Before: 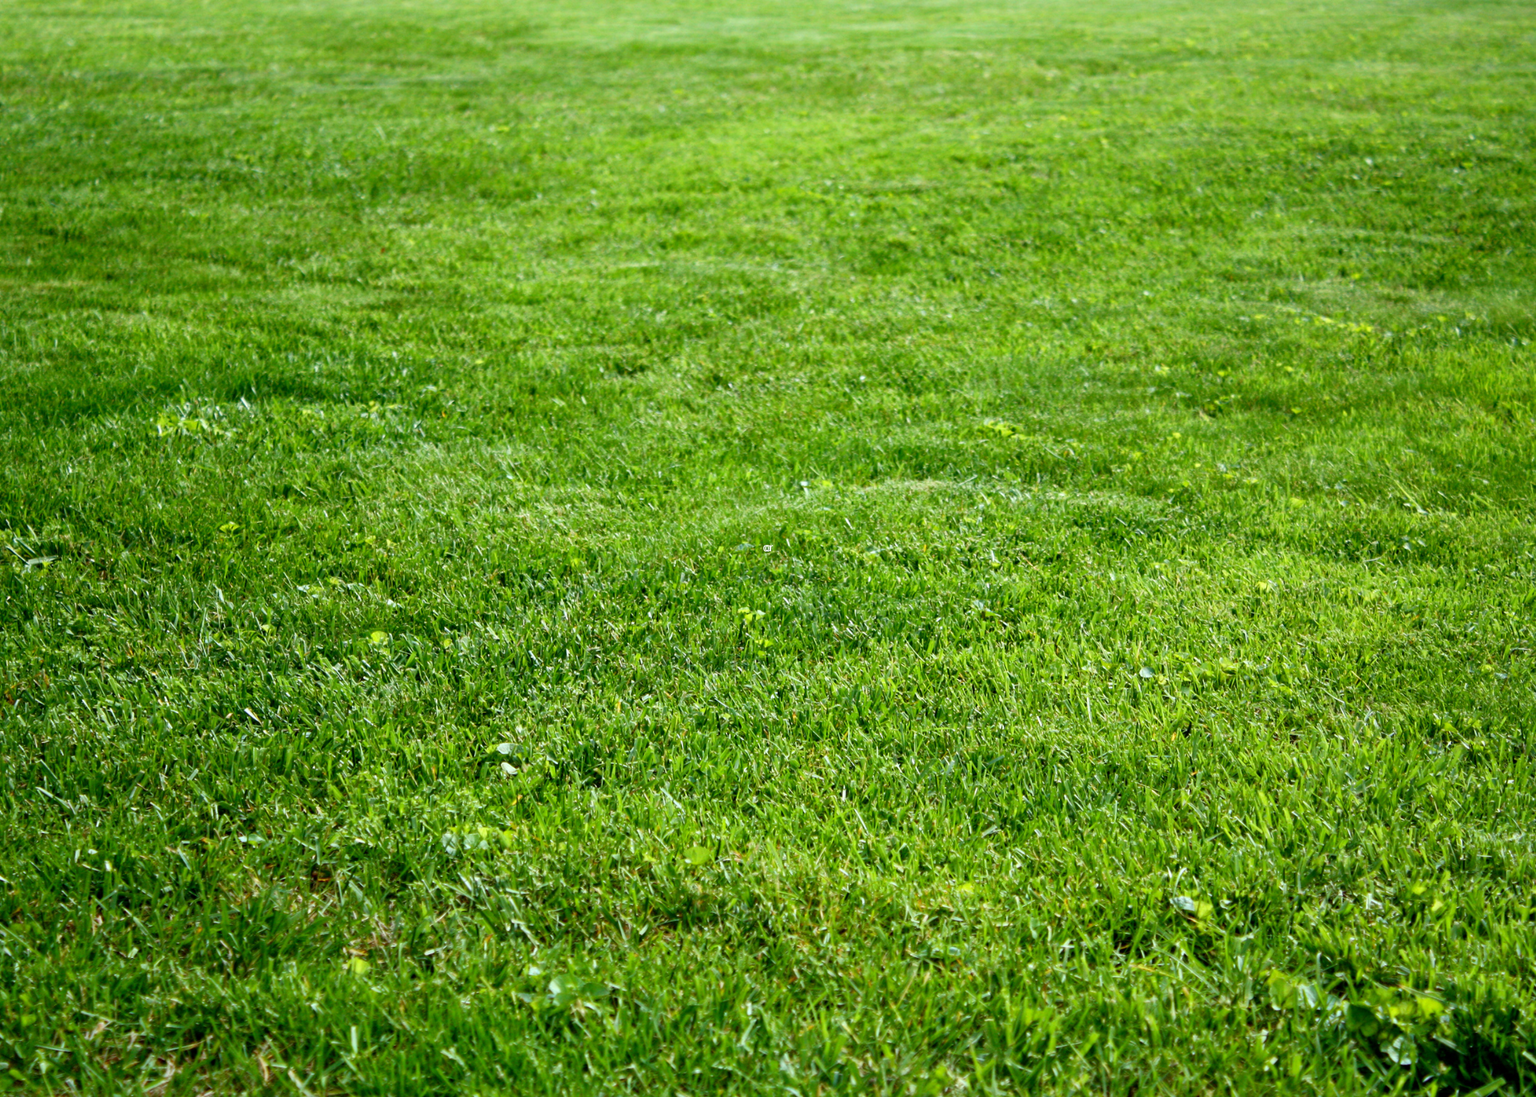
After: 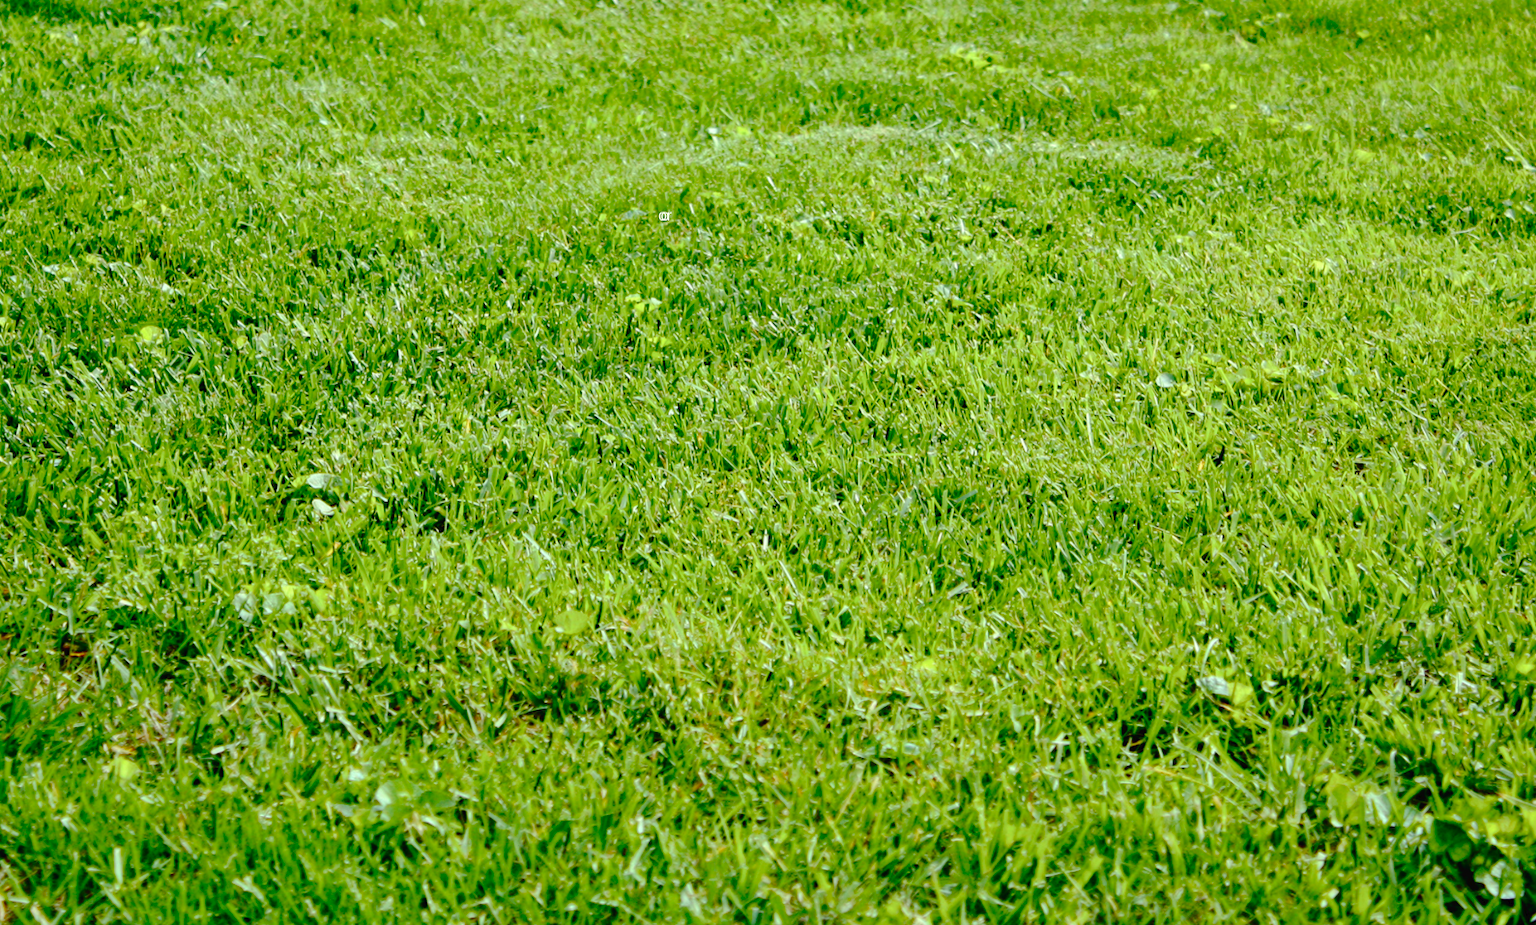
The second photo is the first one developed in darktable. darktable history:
color correction: highlights a* -4.28, highlights b* 6.53
crop and rotate: left 17.299%, top 35.115%, right 7.015%, bottom 1.024%
tone curve: curves: ch0 [(0, 0) (0.003, 0.021) (0.011, 0.021) (0.025, 0.021) (0.044, 0.033) (0.069, 0.053) (0.1, 0.08) (0.136, 0.114) (0.177, 0.171) (0.224, 0.246) (0.277, 0.332) (0.335, 0.424) (0.399, 0.496) (0.468, 0.561) (0.543, 0.627) (0.623, 0.685) (0.709, 0.741) (0.801, 0.813) (0.898, 0.902) (1, 1)], preserve colors none
